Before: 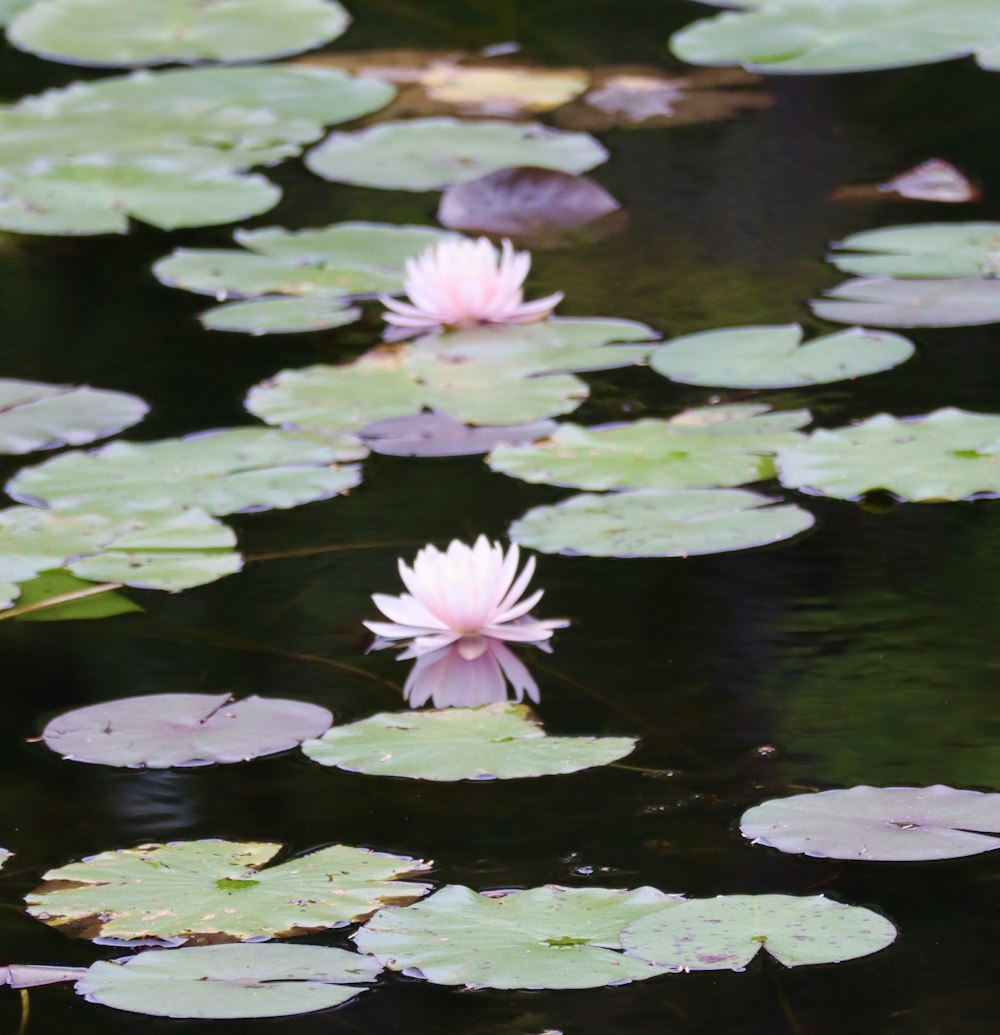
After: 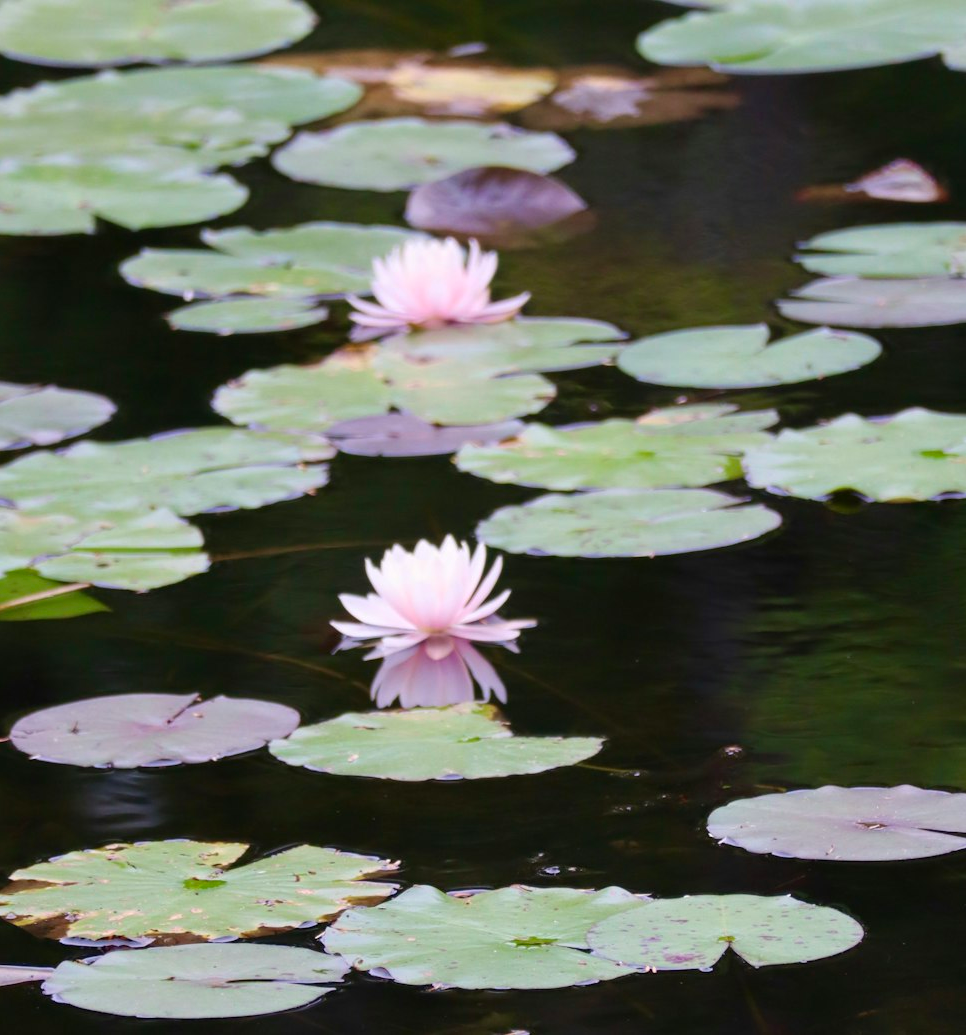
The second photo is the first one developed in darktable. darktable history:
crop and rotate: left 3.341%
